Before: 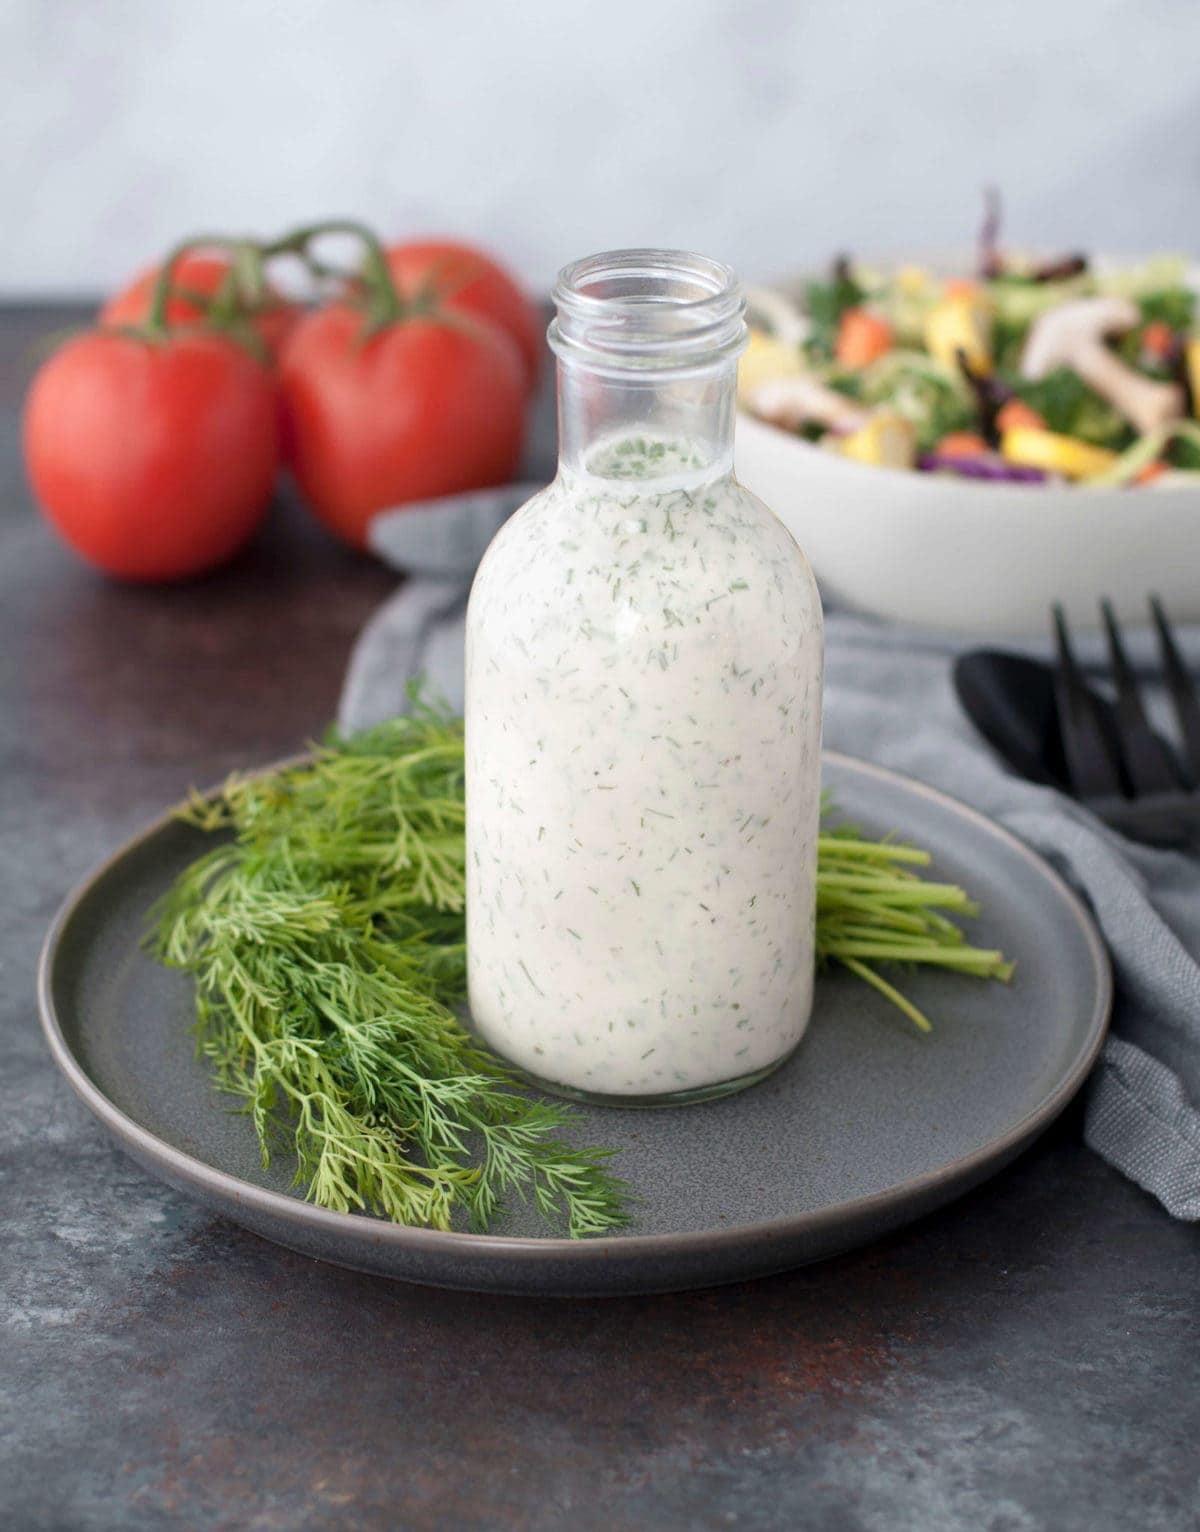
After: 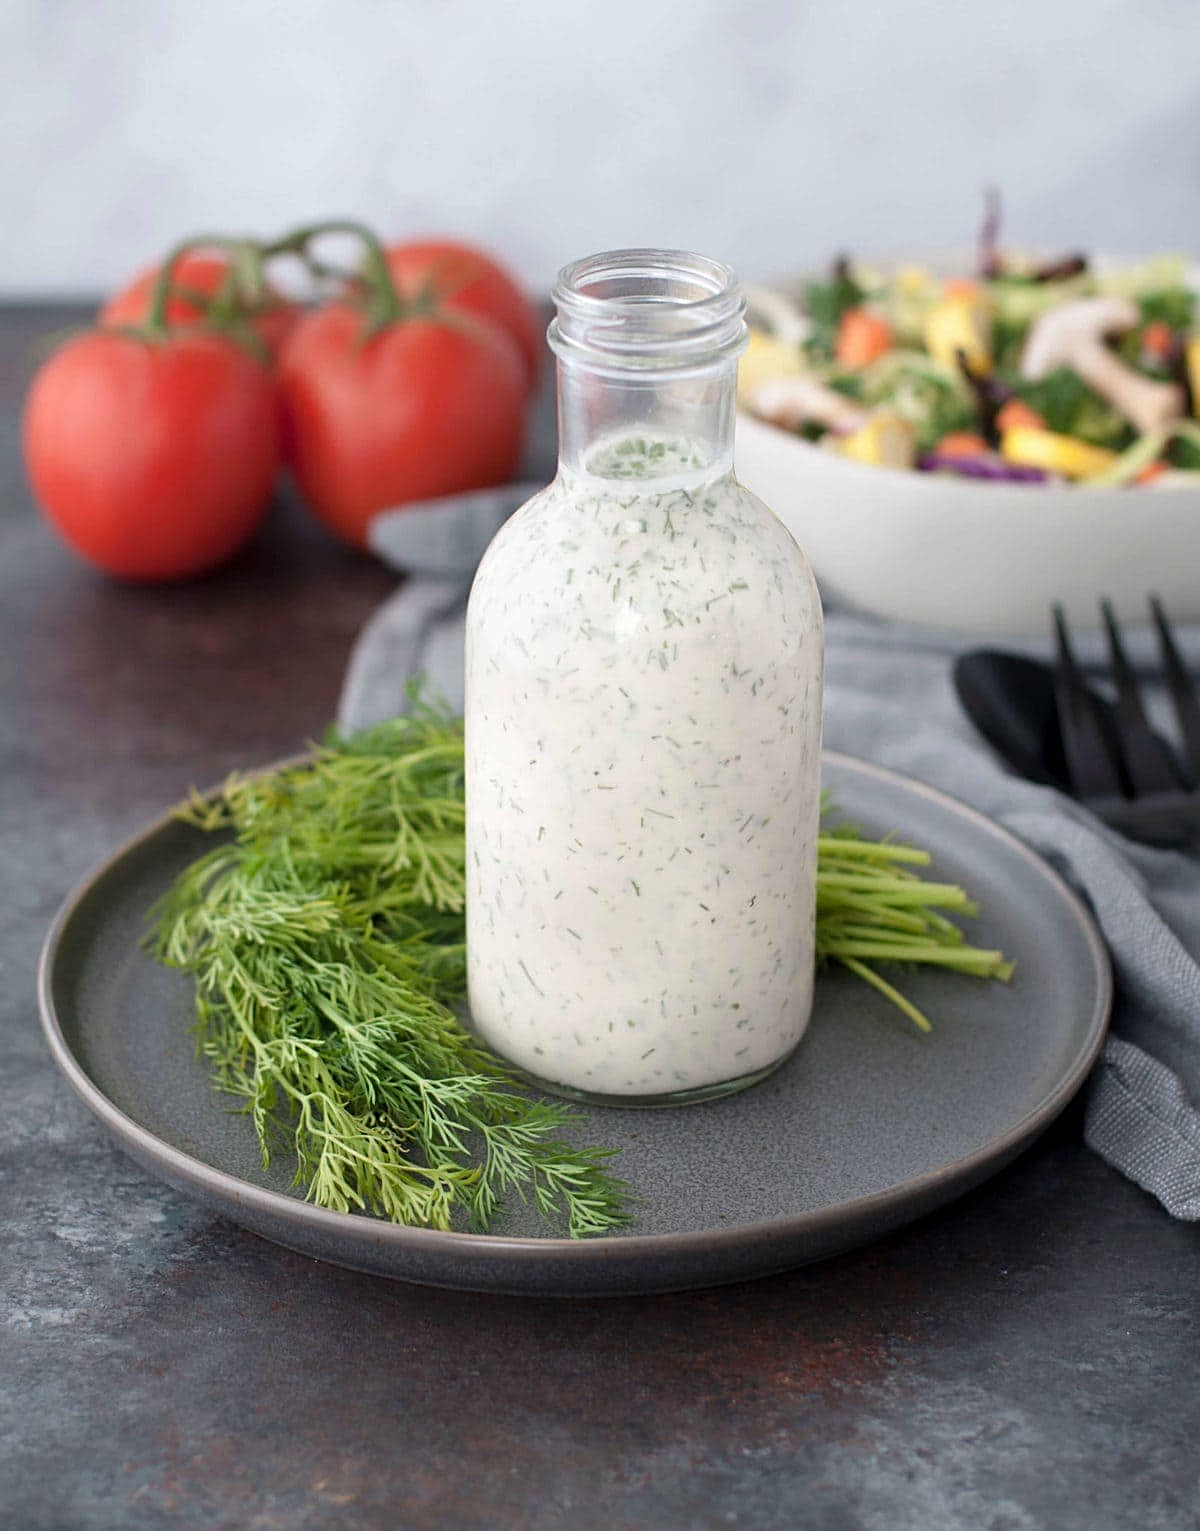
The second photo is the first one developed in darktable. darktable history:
sharpen: on, module defaults
crop: bottom 0.053%
